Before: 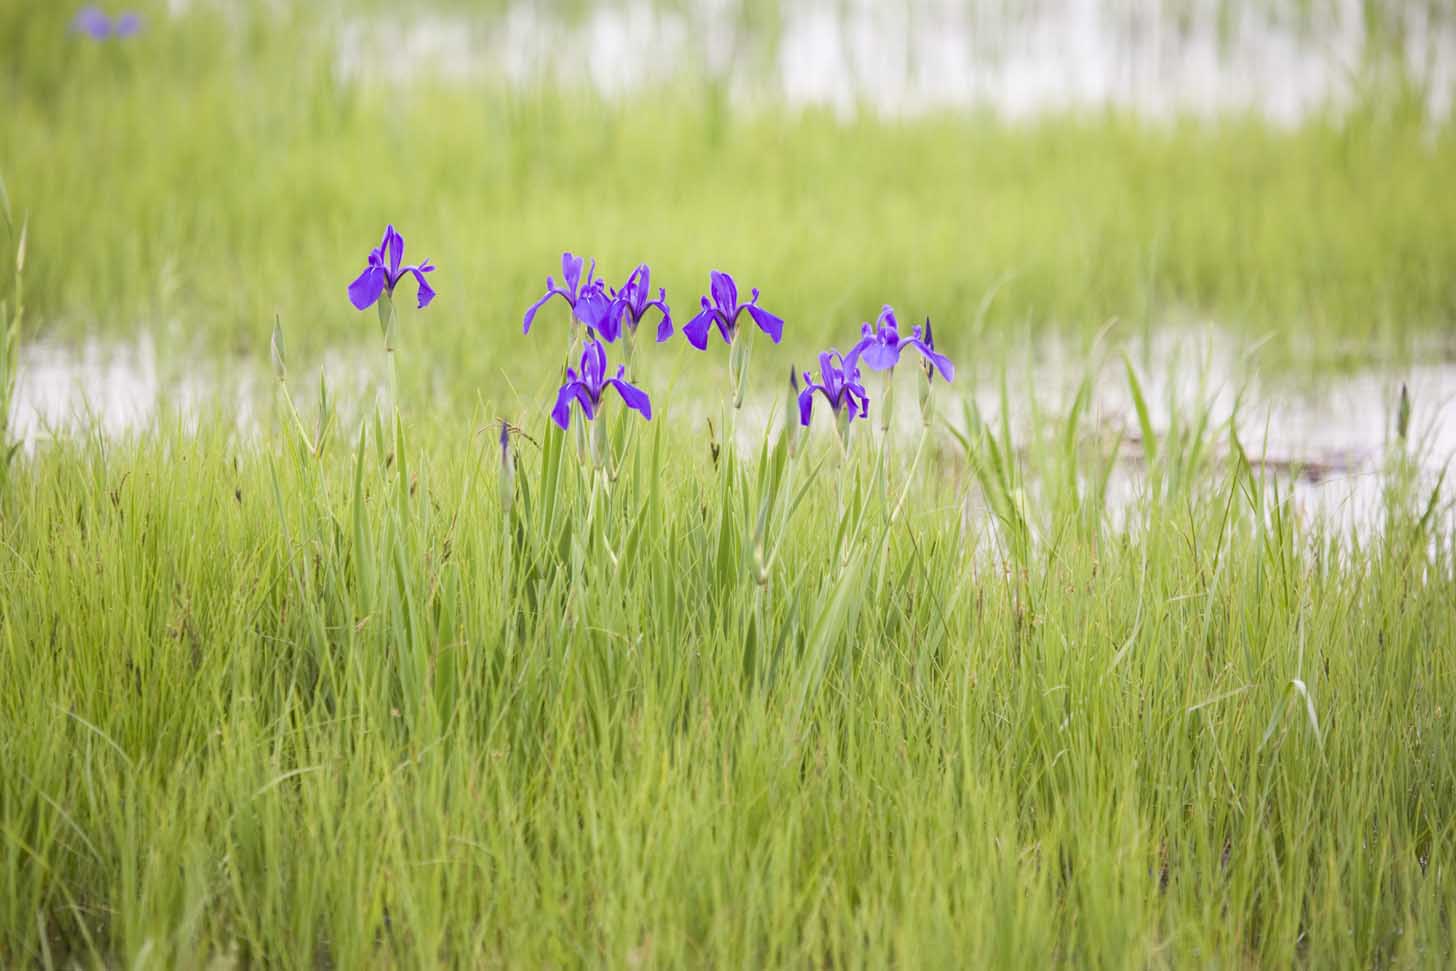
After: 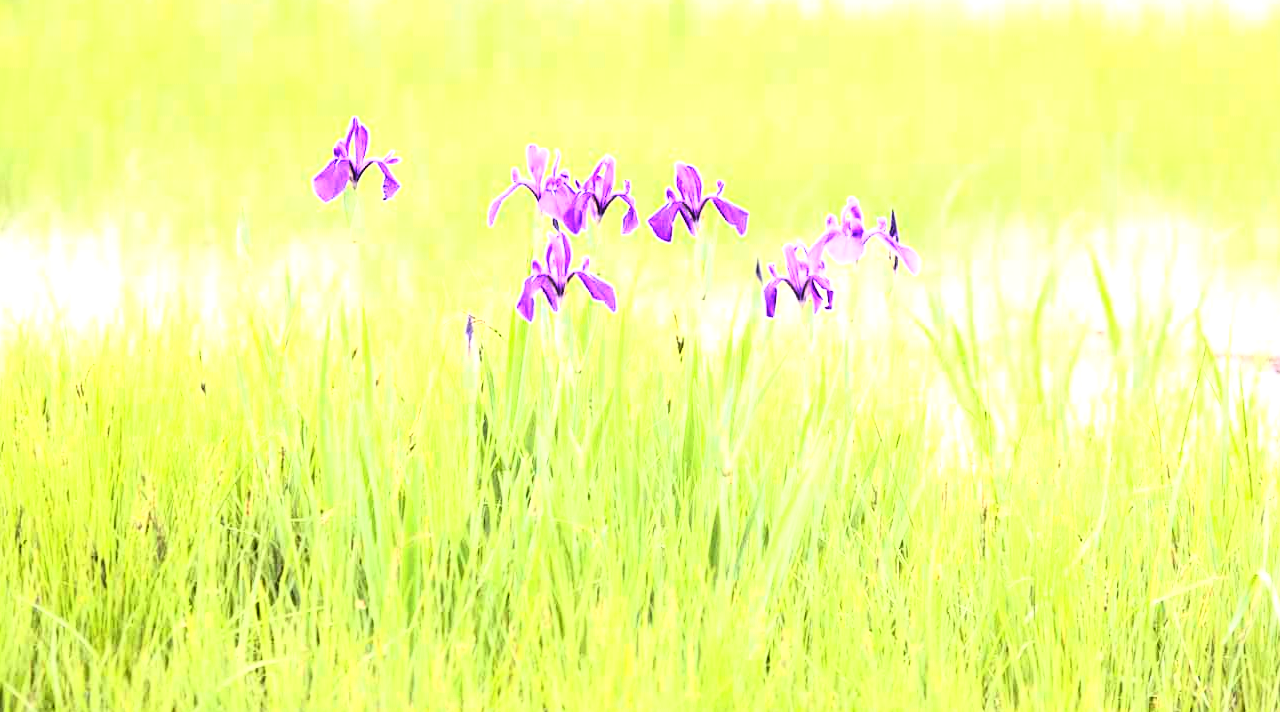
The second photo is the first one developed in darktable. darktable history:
crop and rotate: left 2.47%, top 11.157%, right 9.615%, bottom 15.425%
tone equalizer: -8 EV -0.456 EV, -7 EV -0.395 EV, -6 EV -0.319 EV, -5 EV -0.223 EV, -3 EV 0.237 EV, -2 EV 0.327 EV, -1 EV 0.386 EV, +0 EV 0.414 EV, mask exposure compensation -0.496 EV
tone curve: curves: ch0 [(0, 0) (0.003, 0.063) (0.011, 0.063) (0.025, 0.063) (0.044, 0.066) (0.069, 0.071) (0.1, 0.09) (0.136, 0.116) (0.177, 0.144) (0.224, 0.192) (0.277, 0.246) (0.335, 0.311) (0.399, 0.399) (0.468, 0.49) (0.543, 0.589) (0.623, 0.709) (0.709, 0.827) (0.801, 0.918) (0.898, 0.969) (1, 1)], color space Lab, independent channels, preserve colors none
levels: black 8.56%, levels [0.029, 0.545, 0.971]
base curve: curves: ch0 [(0, 0) (0.028, 0.03) (0.121, 0.232) (0.46, 0.748) (0.859, 0.968) (1, 1)], exposure shift 0.569
